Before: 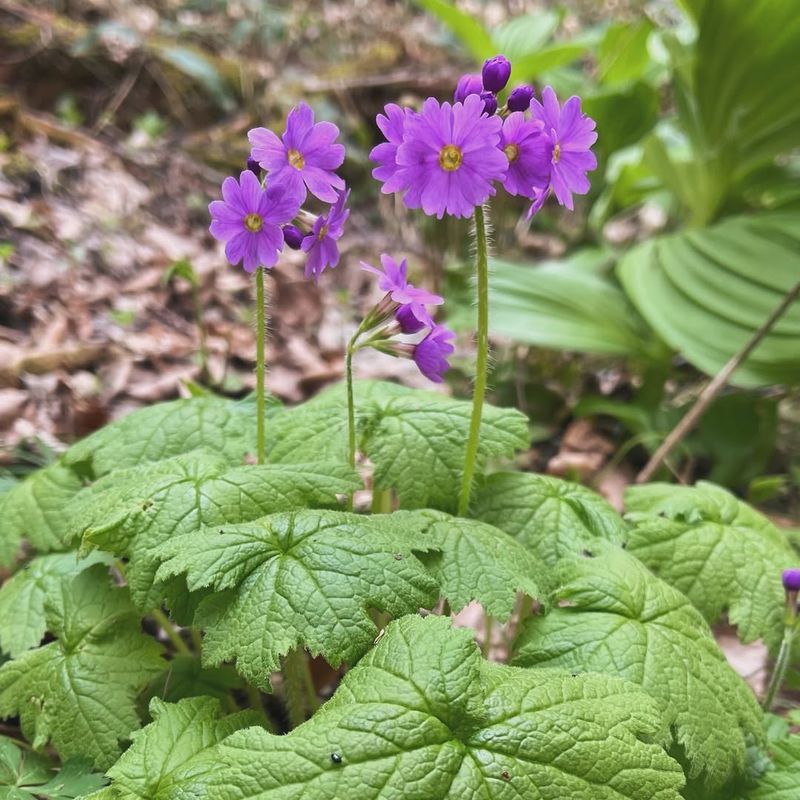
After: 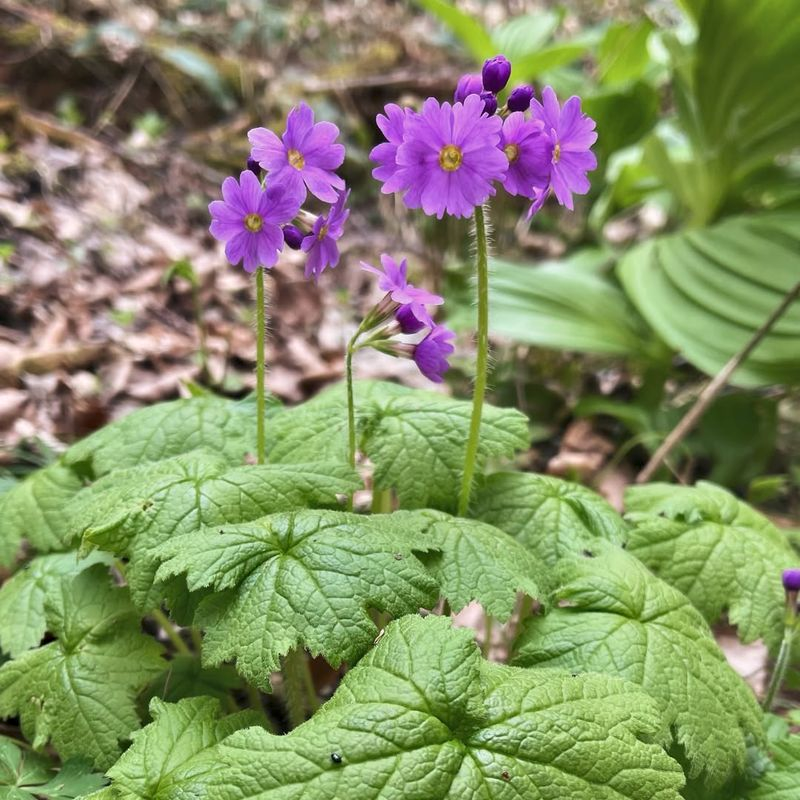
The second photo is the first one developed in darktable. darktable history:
contrast equalizer: octaves 7, y [[0.536, 0.565, 0.581, 0.516, 0.52, 0.491], [0.5 ×6], [0.5 ×6], [0 ×6], [0 ×6]], mix 0.745
